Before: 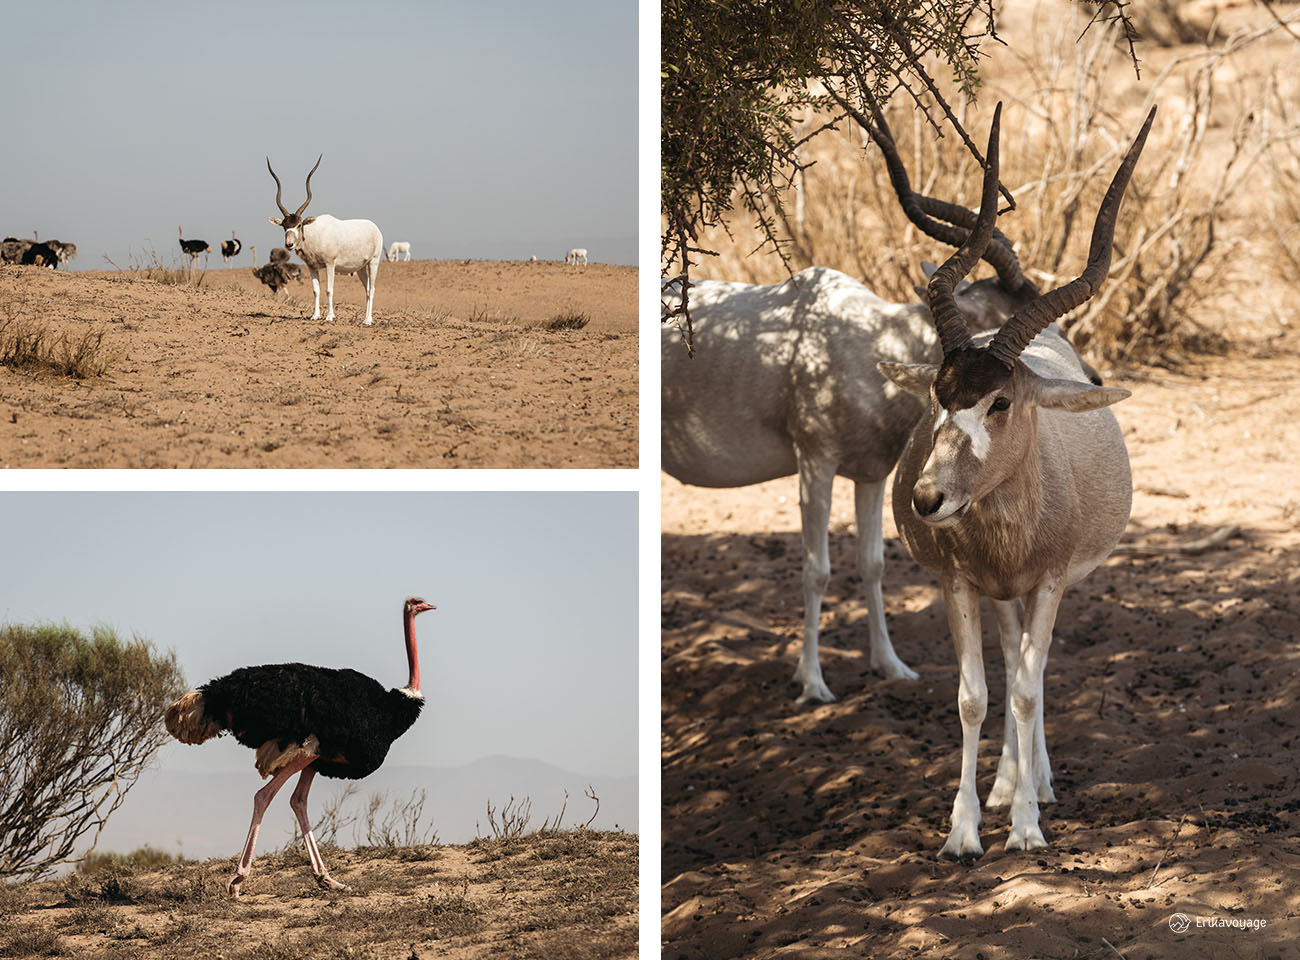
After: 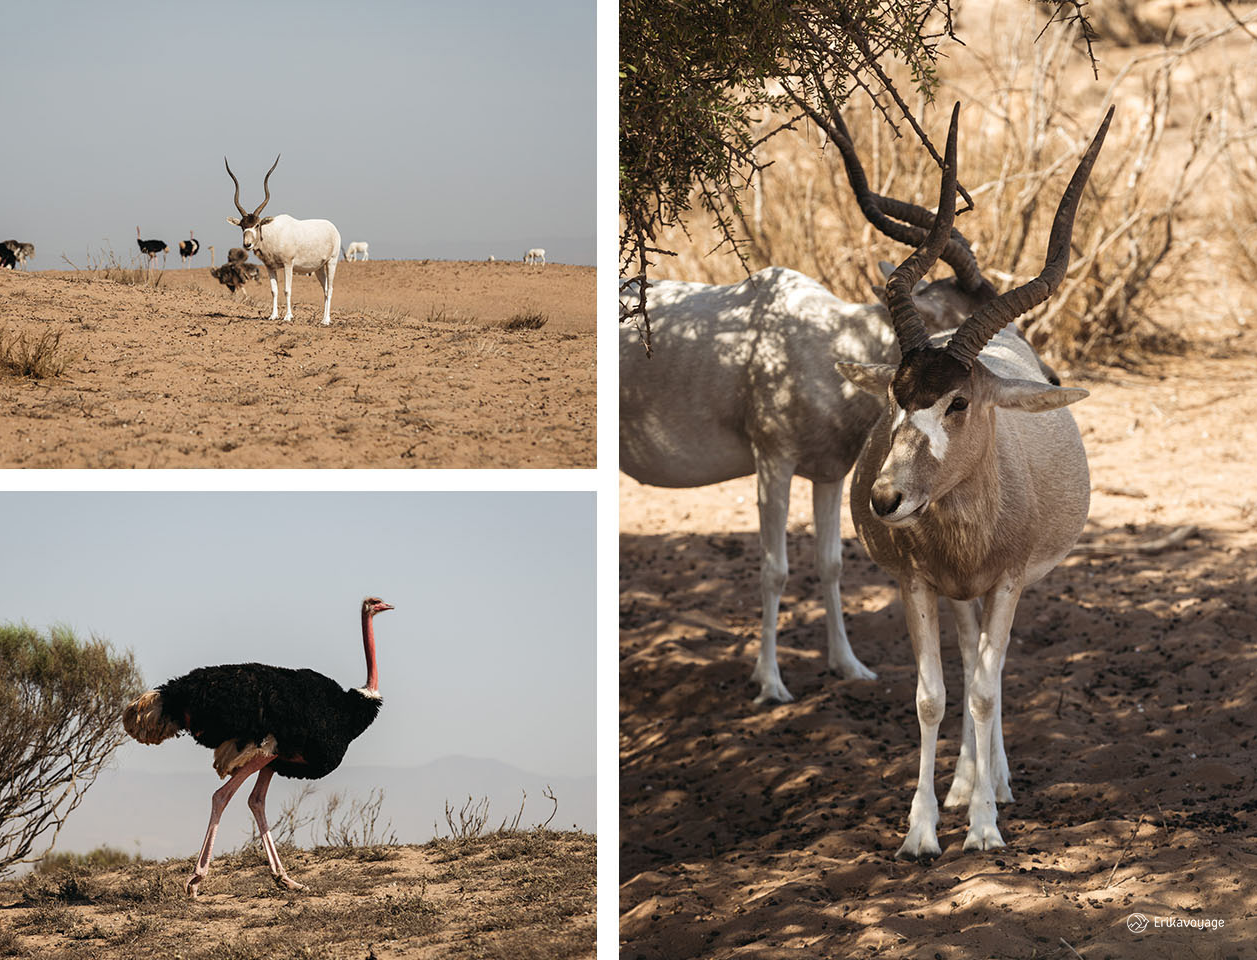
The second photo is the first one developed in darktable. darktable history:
crop and rotate: left 3.25%
